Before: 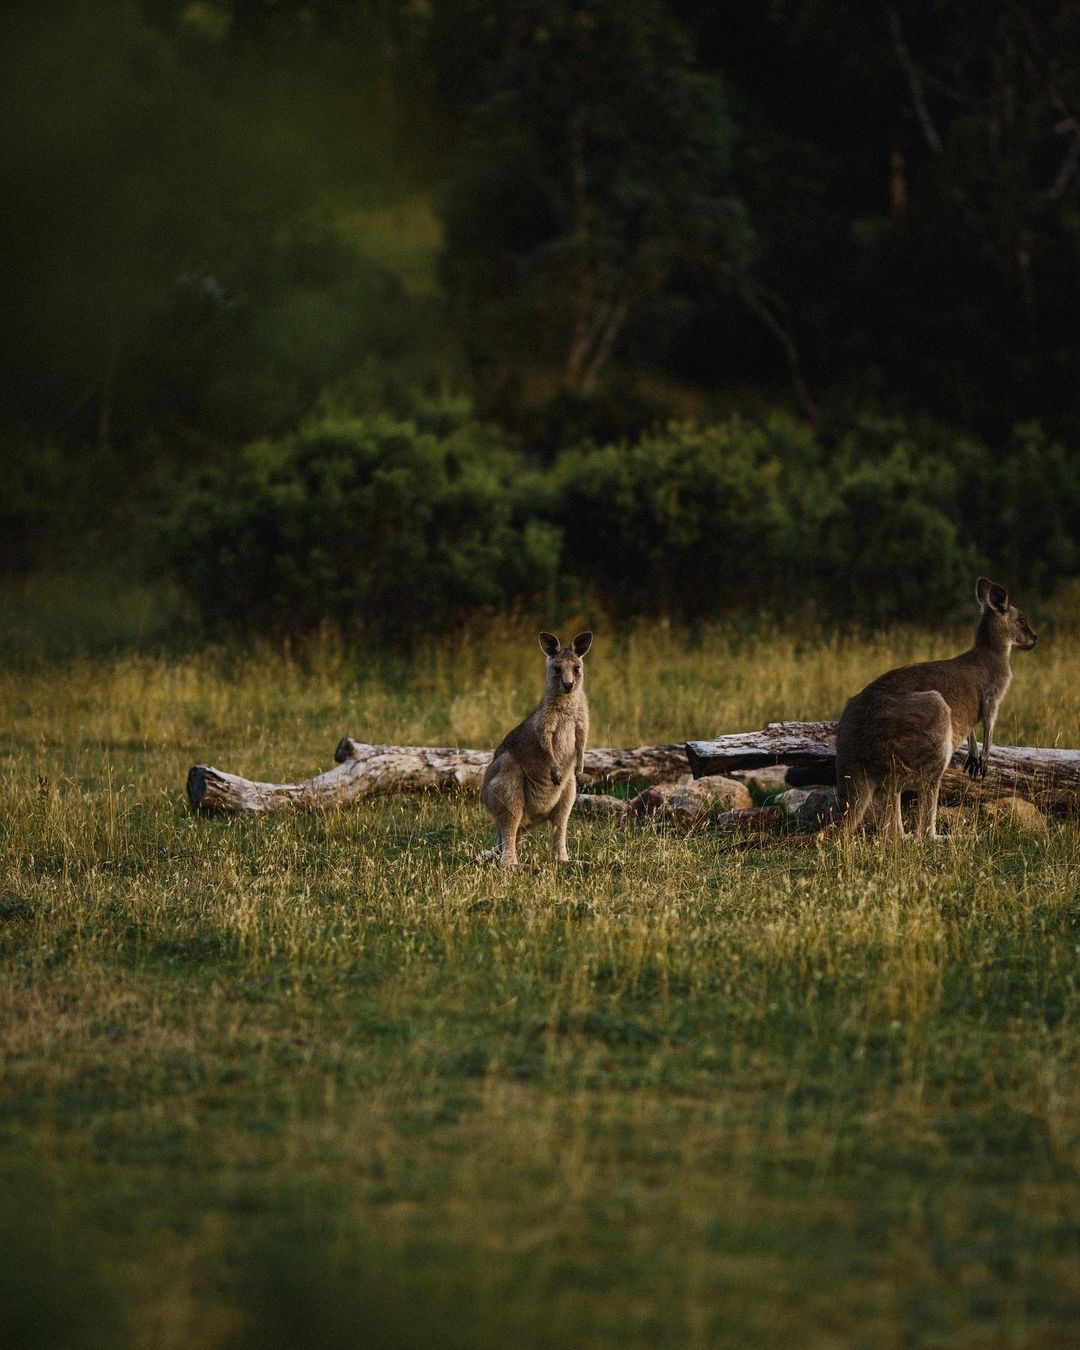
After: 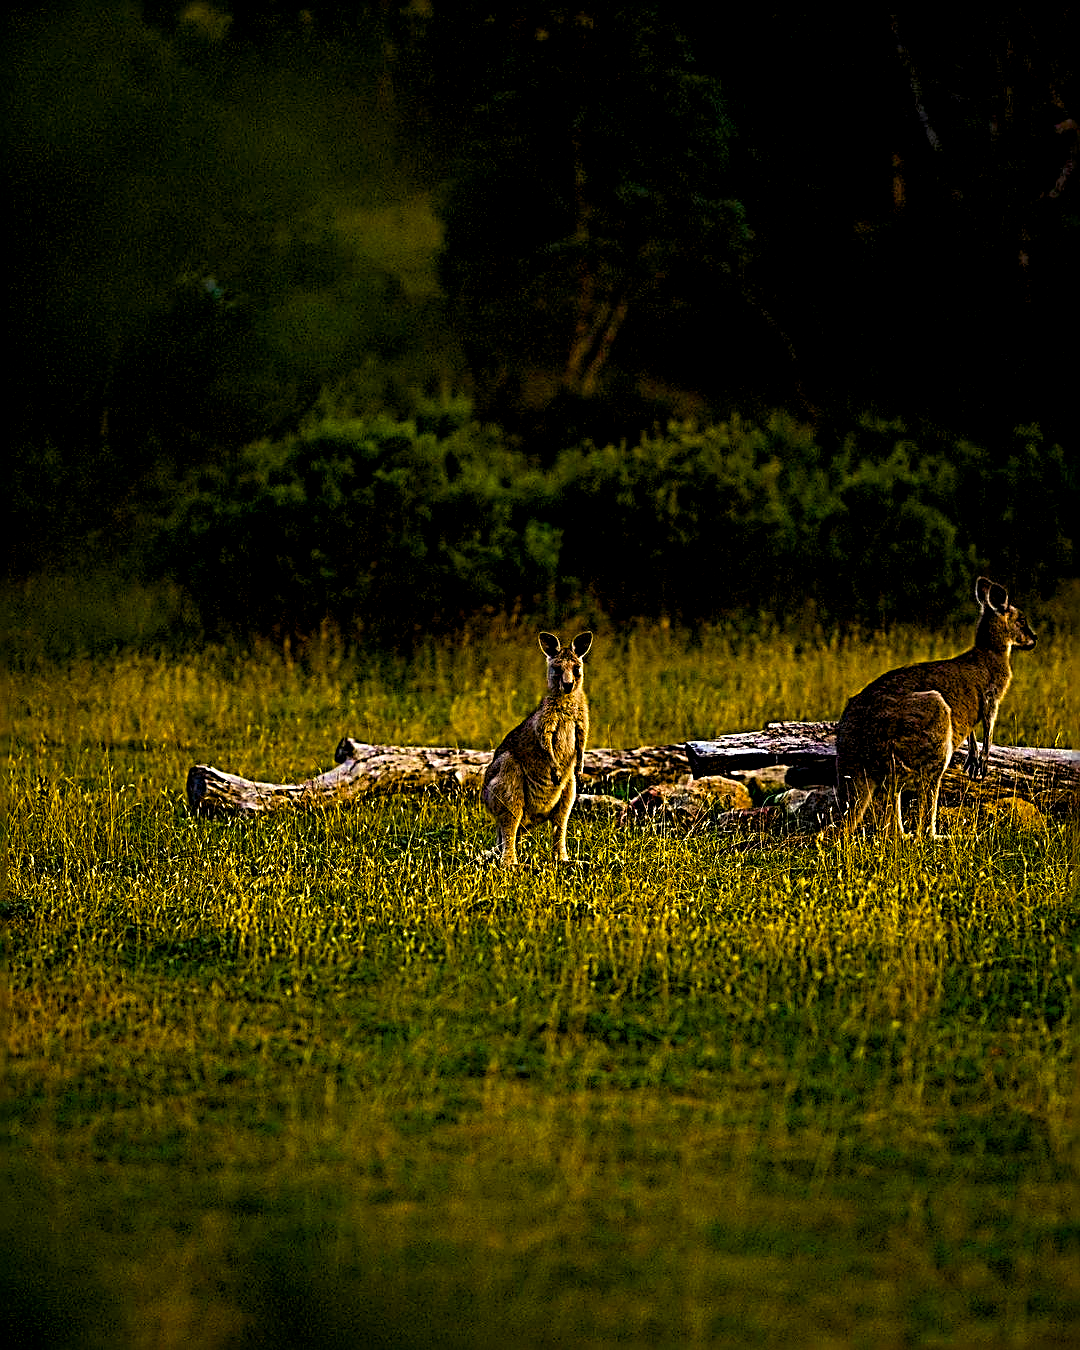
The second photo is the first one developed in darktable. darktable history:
color balance rgb: shadows lift › chroma 3.052%, shadows lift › hue 278.76°, highlights gain › luminance 5.575%, highlights gain › chroma 1.212%, highlights gain › hue 87.33°, global offset › luminance -0.877%, linear chroma grading › shadows -10.447%, linear chroma grading › global chroma 19.774%, perceptual saturation grading › global saturation 98.965%, global vibrance 11.816%
velvia: strength 17.02%
sharpen: radius 3.18, amount 1.725
